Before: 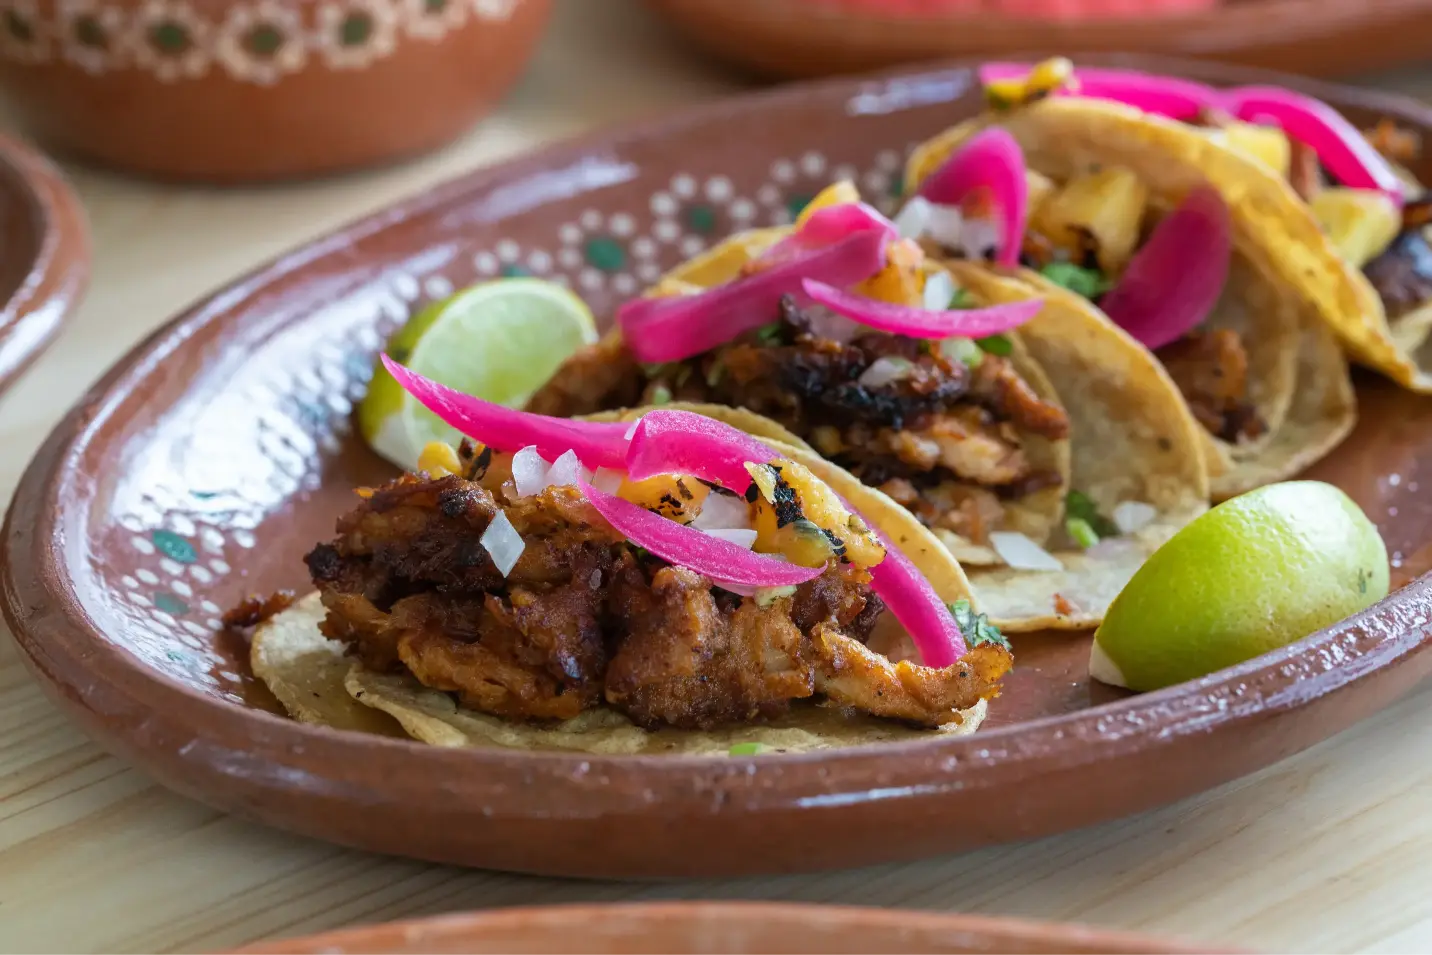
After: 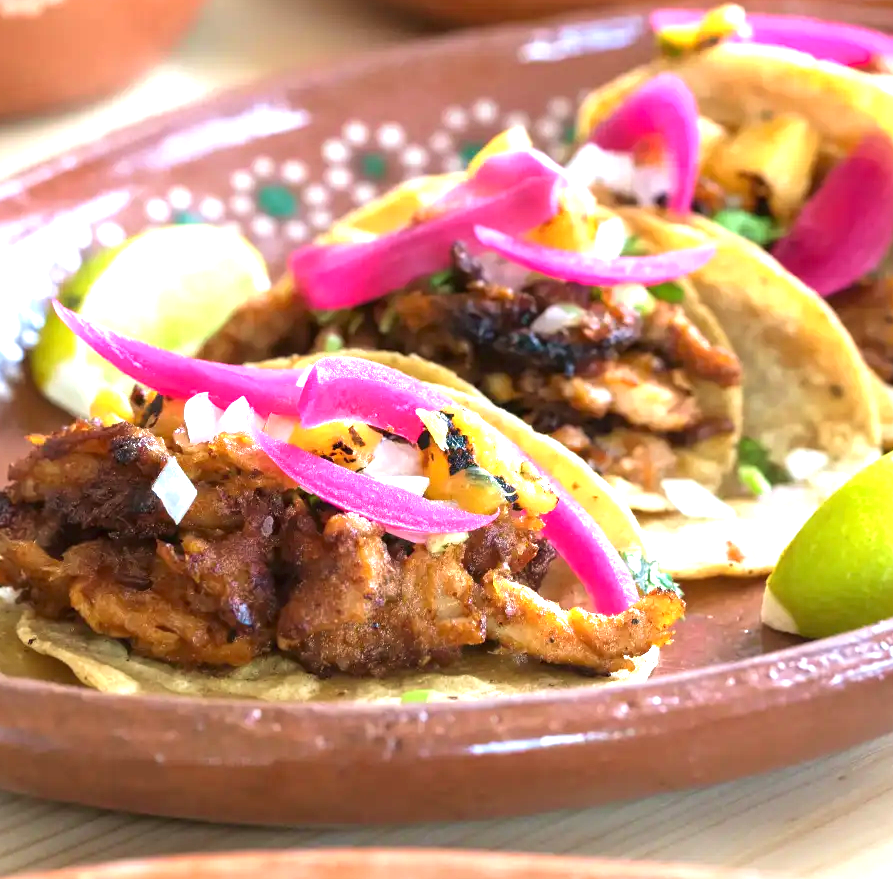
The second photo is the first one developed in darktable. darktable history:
velvia: strength 15%
crop and rotate: left 22.918%, top 5.629%, right 14.711%, bottom 2.247%
exposure: black level correction 0, exposure 1.45 EV, compensate exposure bias true, compensate highlight preservation false
